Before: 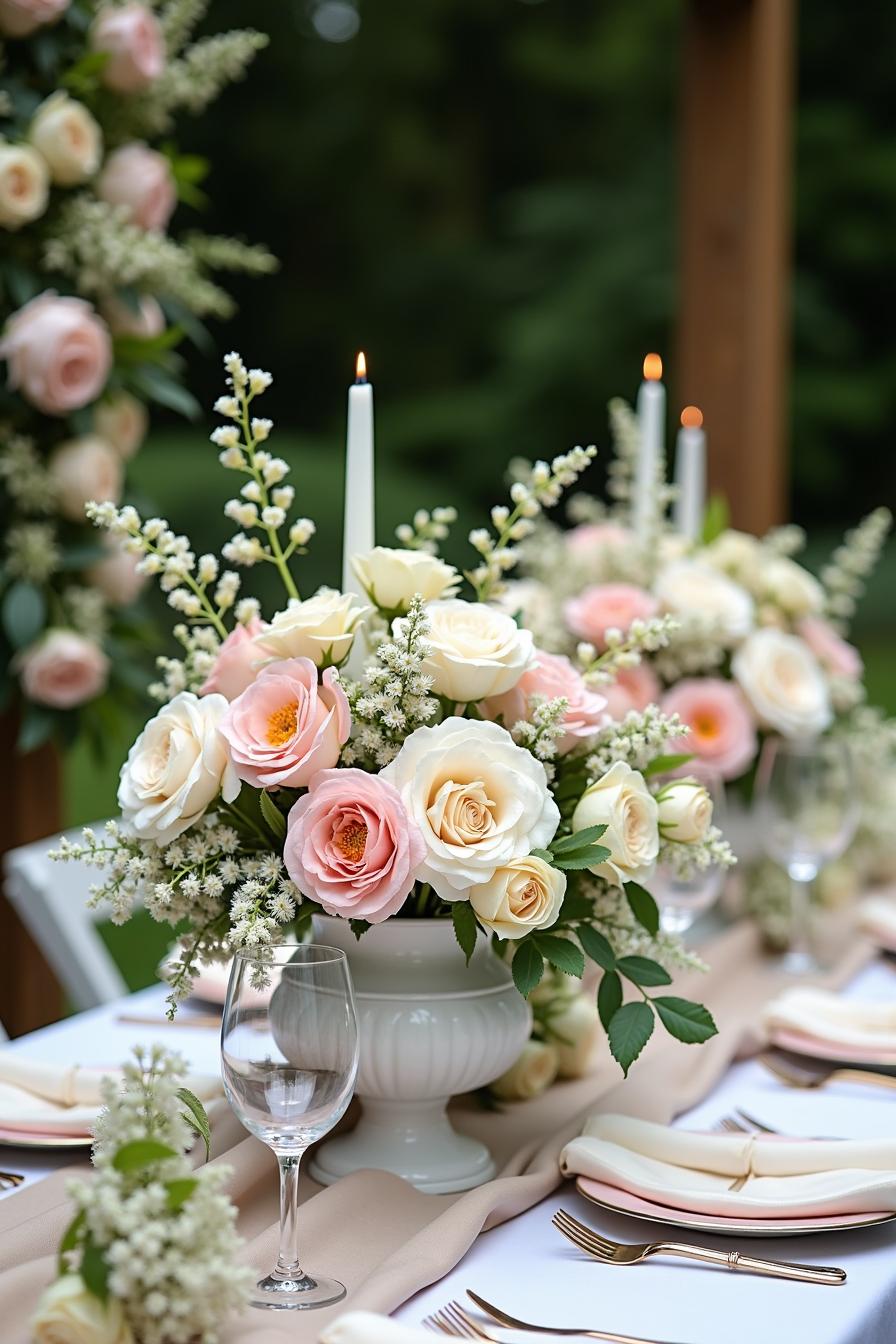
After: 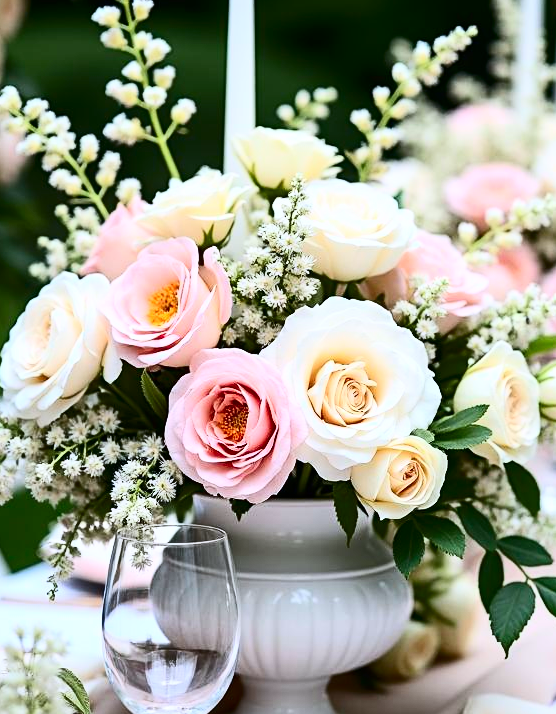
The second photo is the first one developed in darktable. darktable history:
color calibration: illuminant as shot in camera, x 0.358, y 0.373, temperature 4628.91 K
crop: left 13.312%, top 31.28%, right 24.627%, bottom 15.582%
contrast brightness saturation: contrast 0.4, brightness 0.05, saturation 0.25
